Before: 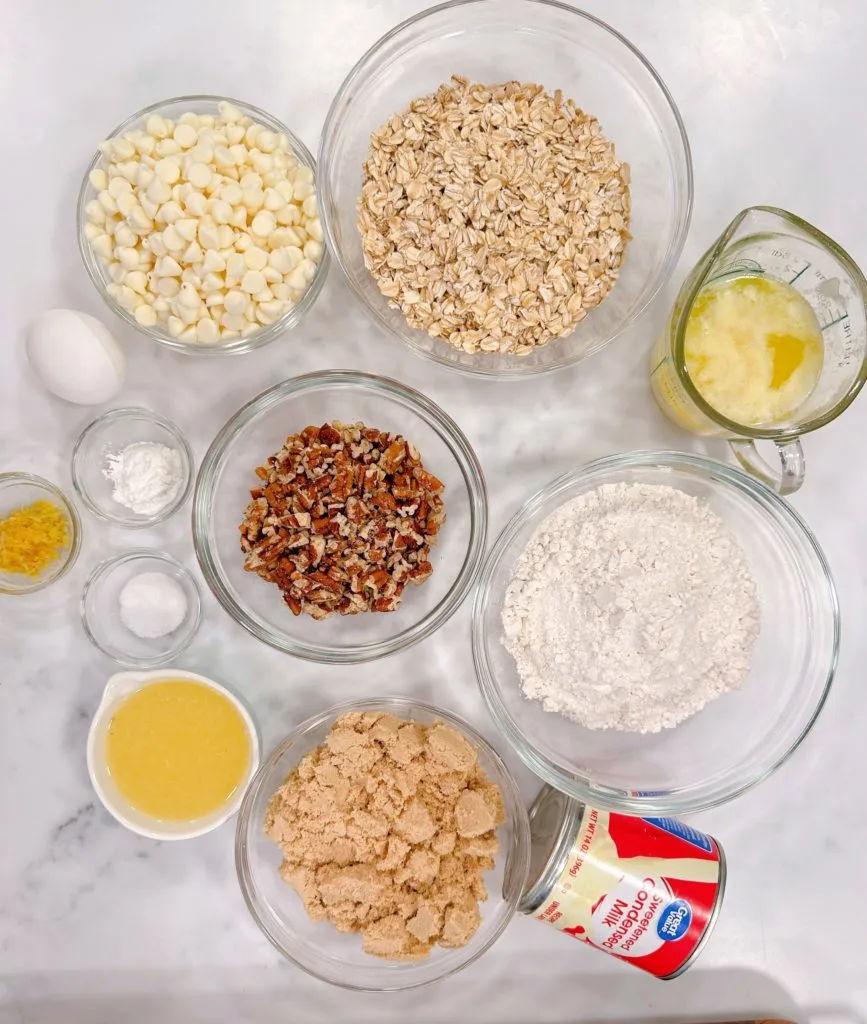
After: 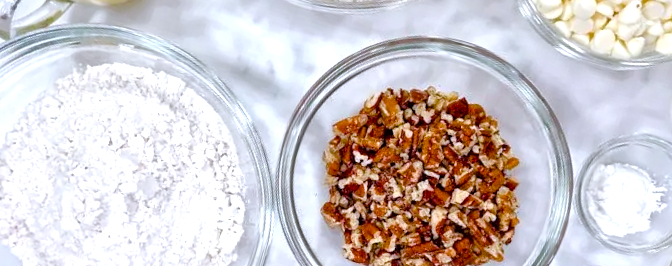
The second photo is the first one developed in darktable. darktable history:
white balance: red 0.931, blue 1.11
crop and rotate: angle 16.12°, top 30.835%, bottom 35.653%
color balance rgb: perceptual saturation grading › global saturation 25%, perceptual saturation grading › highlights -50%, perceptual saturation grading › shadows 30%, perceptual brilliance grading › global brilliance 12%, global vibrance 20%
local contrast: mode bilateral grid, contrast 20, coarseness 20, detail 150%, midtone range 0.2
